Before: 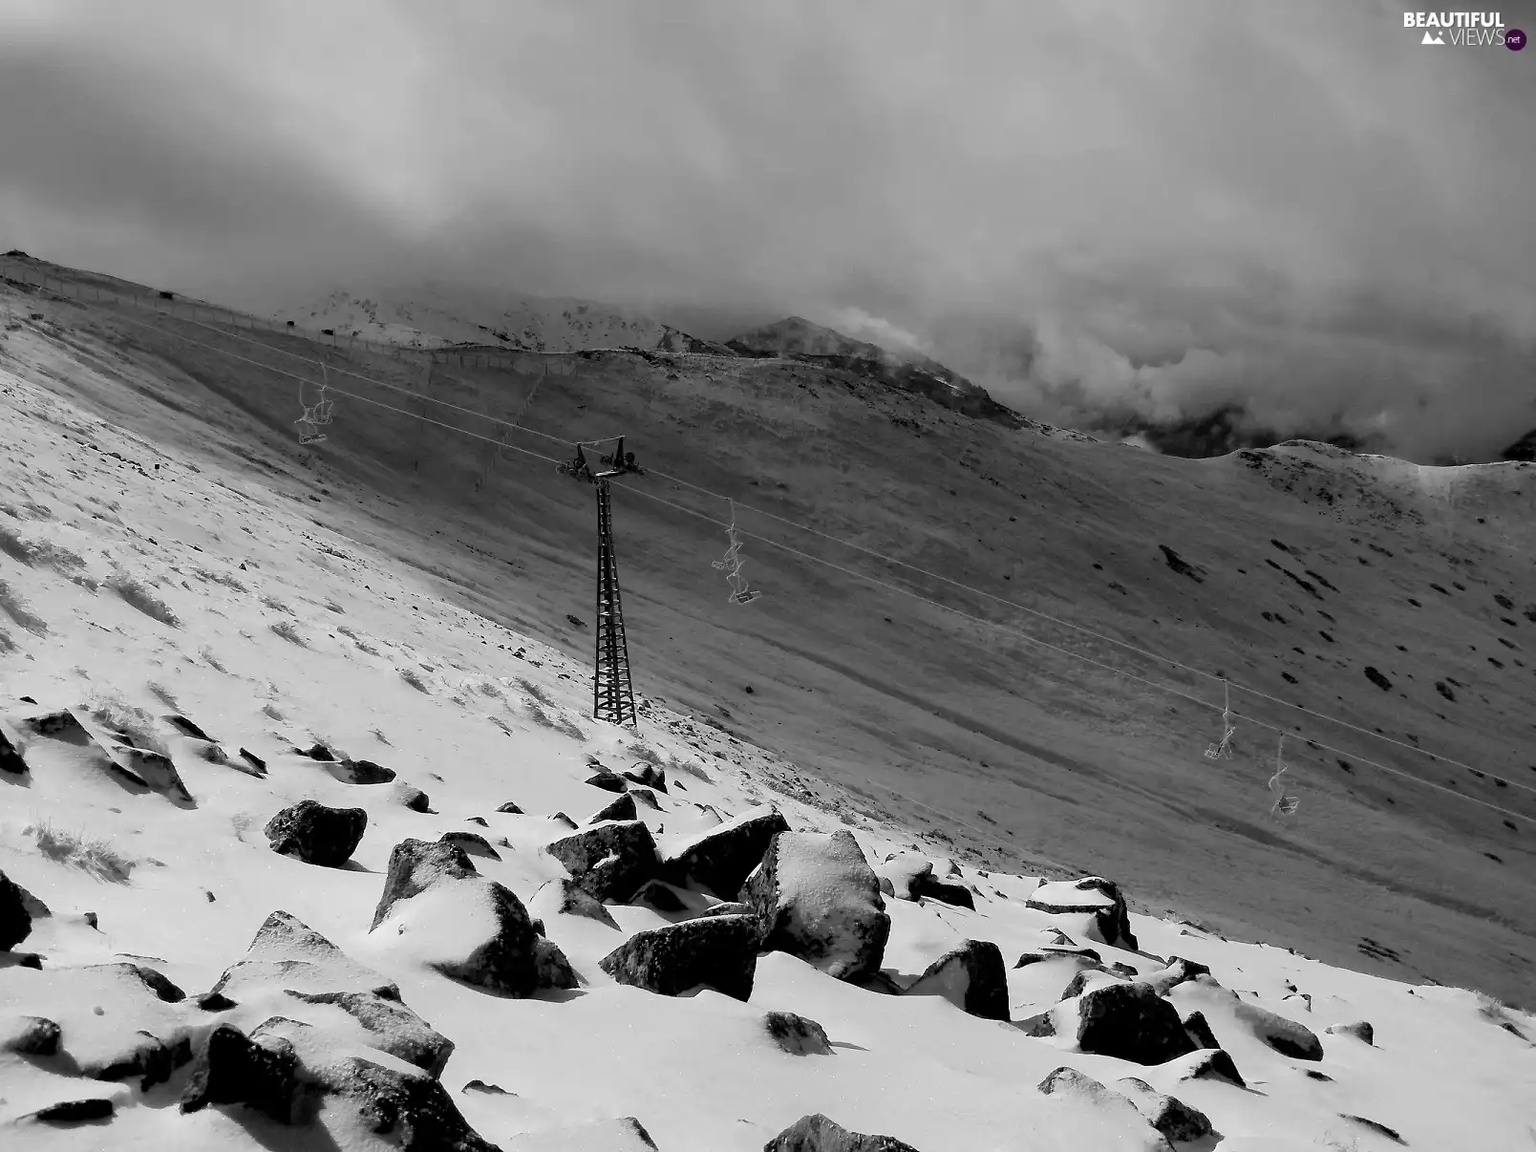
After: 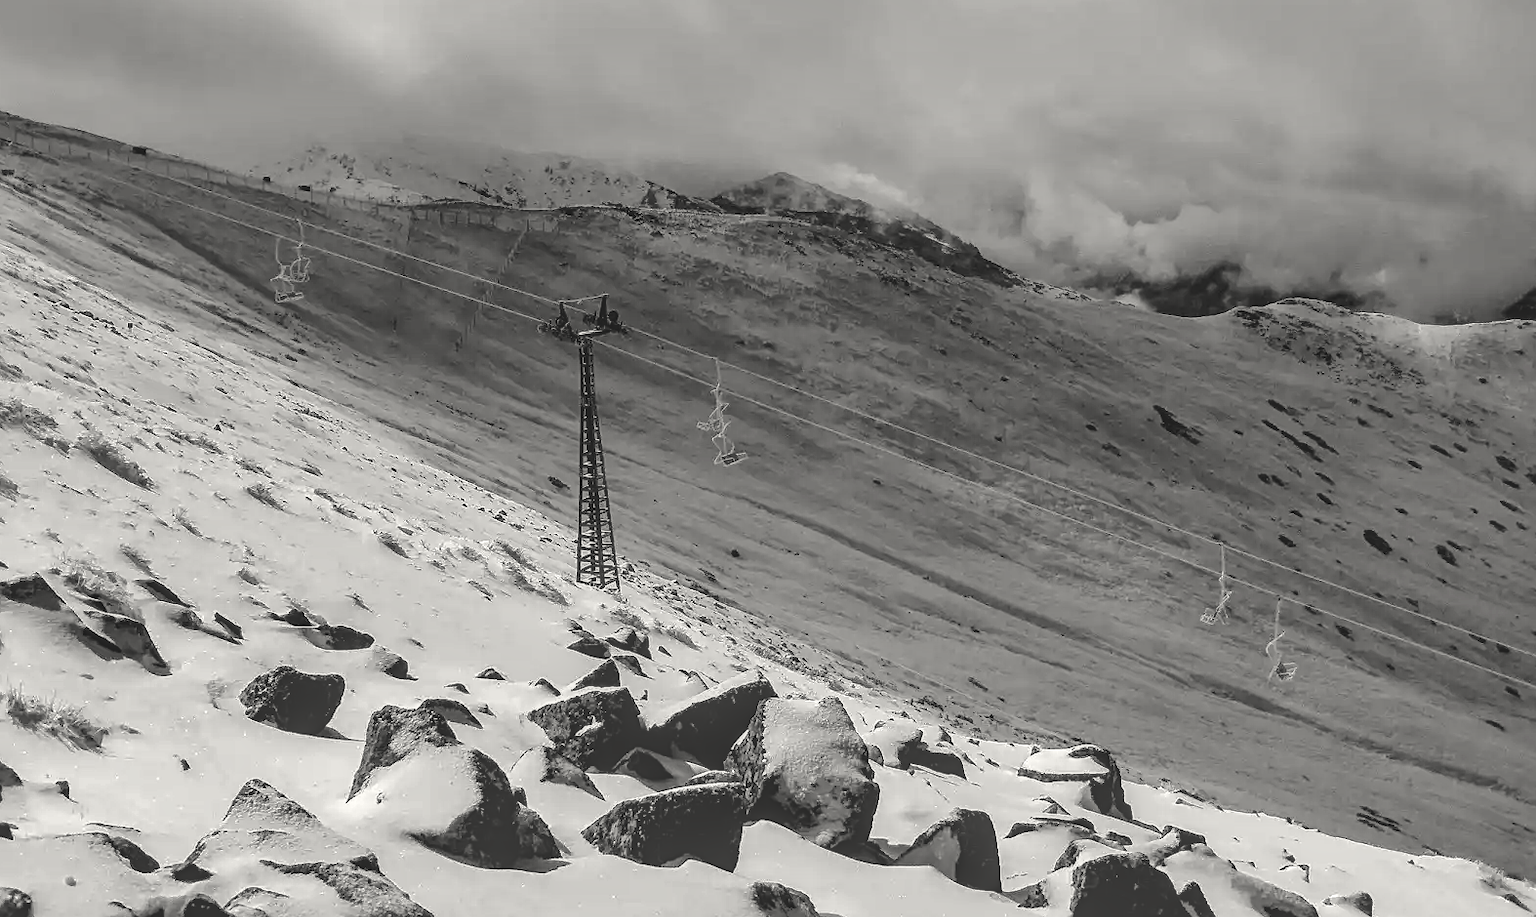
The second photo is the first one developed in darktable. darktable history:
crop and rotate: left 1.937%, top 12.885%, right 0.143%, bottom 9.171%
color correction: highlights b* 3
tone equalizer: -8 EV 0.233 EV, -7 EV 0.443 EV, -6 EV 0.456 EV, -5 EV 0.248 EV, -3 EV -0.279 EV, -2 EV -0.446 EV, -1 EV -0.437 EV, +0 EV -0.271 EV, edges refinement/feathering 500, mask exposure compensation -1.57 EV, preserve details no
sharpen: radius 2.512, amount 0.324
exposure: black level correction 0, exposure 0.599 EV, compensate highlight preservation false
local contrast: highlights 1%, shadows 6%, detail 133%
shadows and highlights: shadows color adjustment 99.16%, highlights color adjustment 0.755%, low approximation 0.01, soften with gaussian
base curve: curves: ch0 [(0, 0.024) (0.055, 0.065) (0.121, 0.166) (0.236, 0.319) (0.693, 0.726) (1, 1)], preserve colors none
